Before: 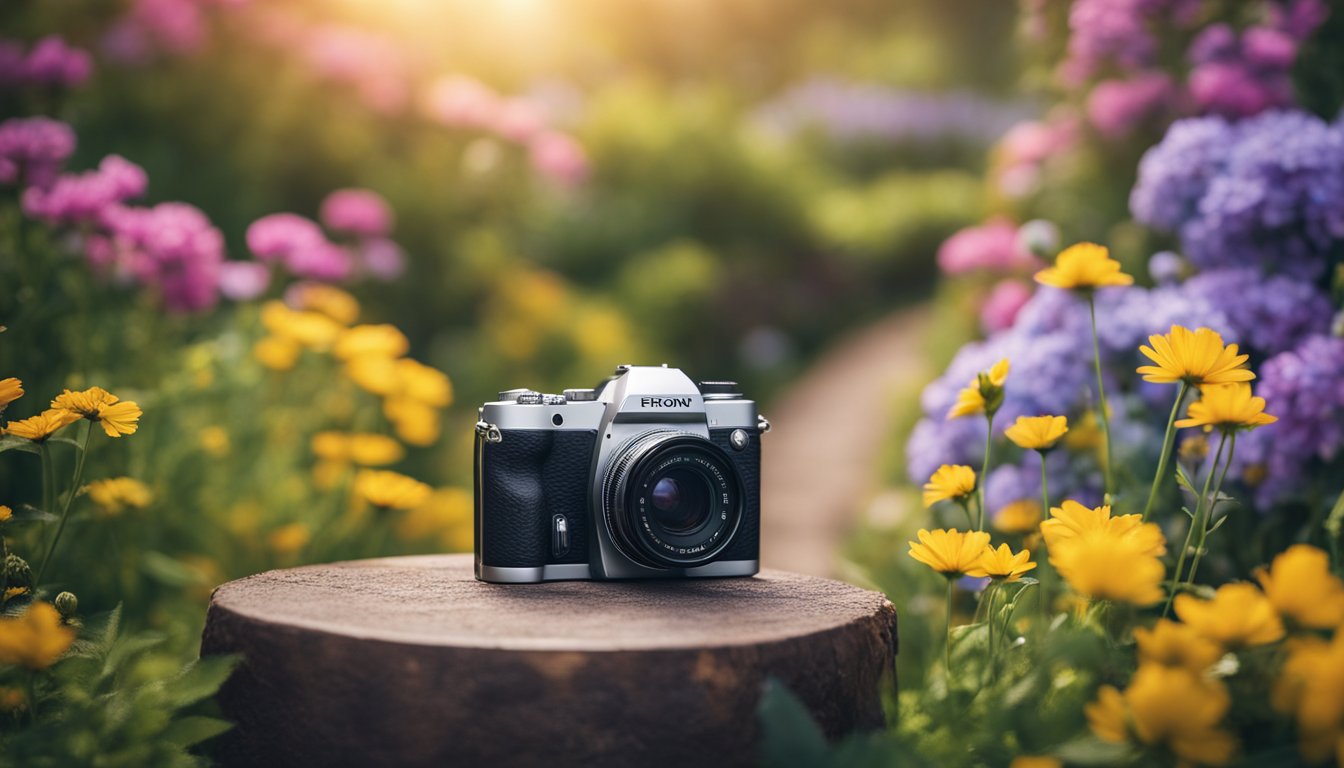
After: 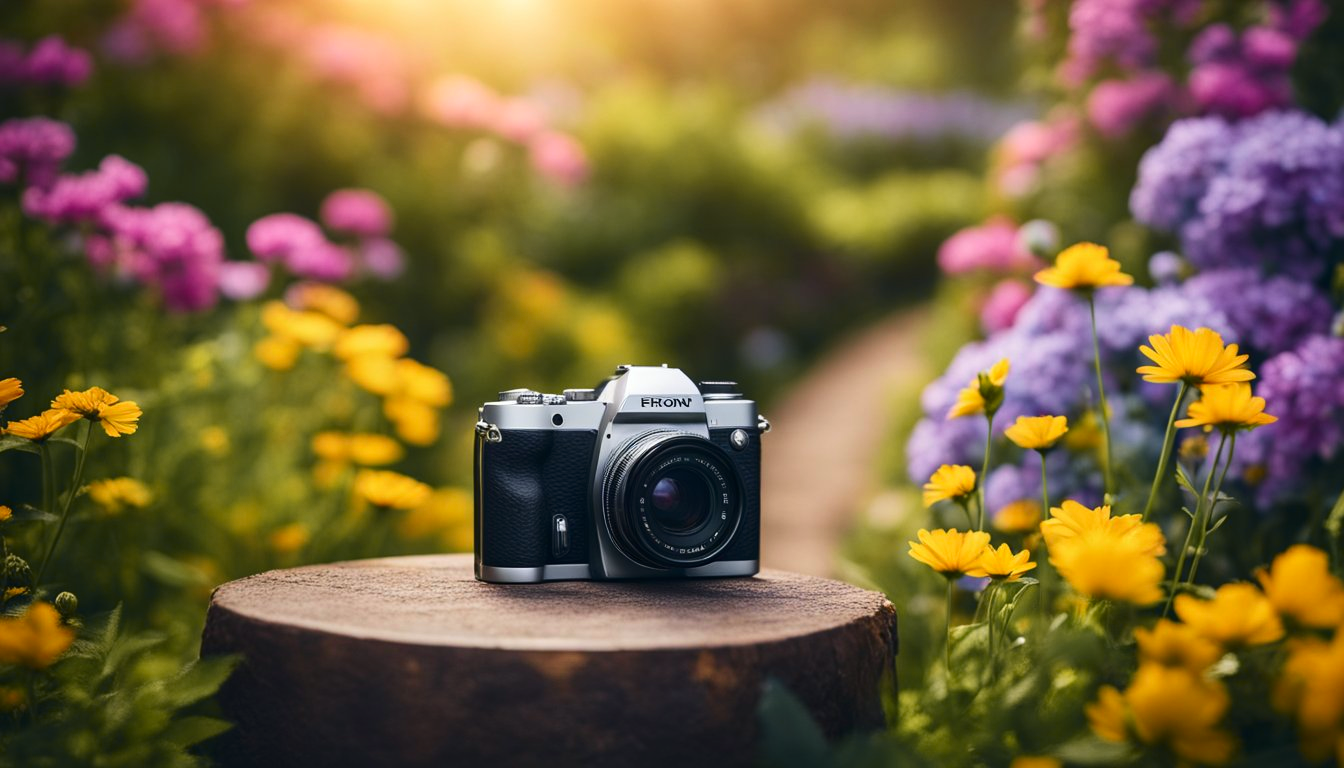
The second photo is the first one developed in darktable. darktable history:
tone curve: curves: ch0 [(0, 0) (0.227, 0.17) (0.766, 0.774) (1, 1)]; ch1 [(0, 0) (0.114, 0.127) (0.437, 0.452) (0.498, 0.495) (0.579, 0.602) (1, 1)]; ch2 [(0, 0) (0.233, 0.259) (0.493, 0.492) (0.568, 0.596) (1, 1)], color space Lab, independent channels, preserve colors none
